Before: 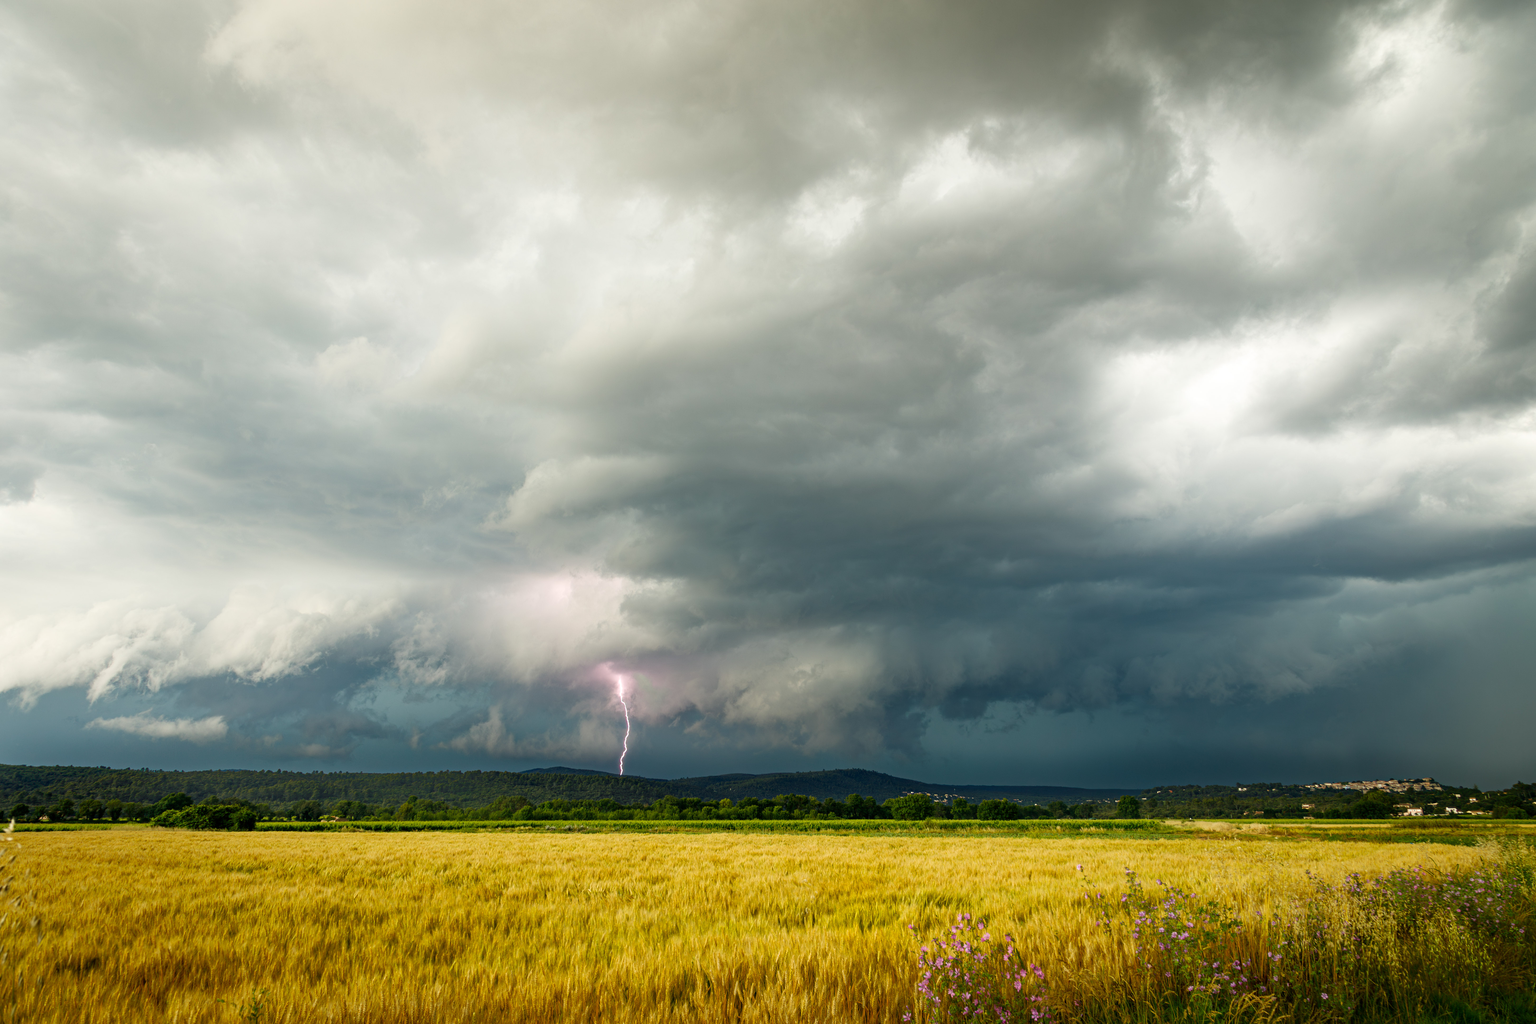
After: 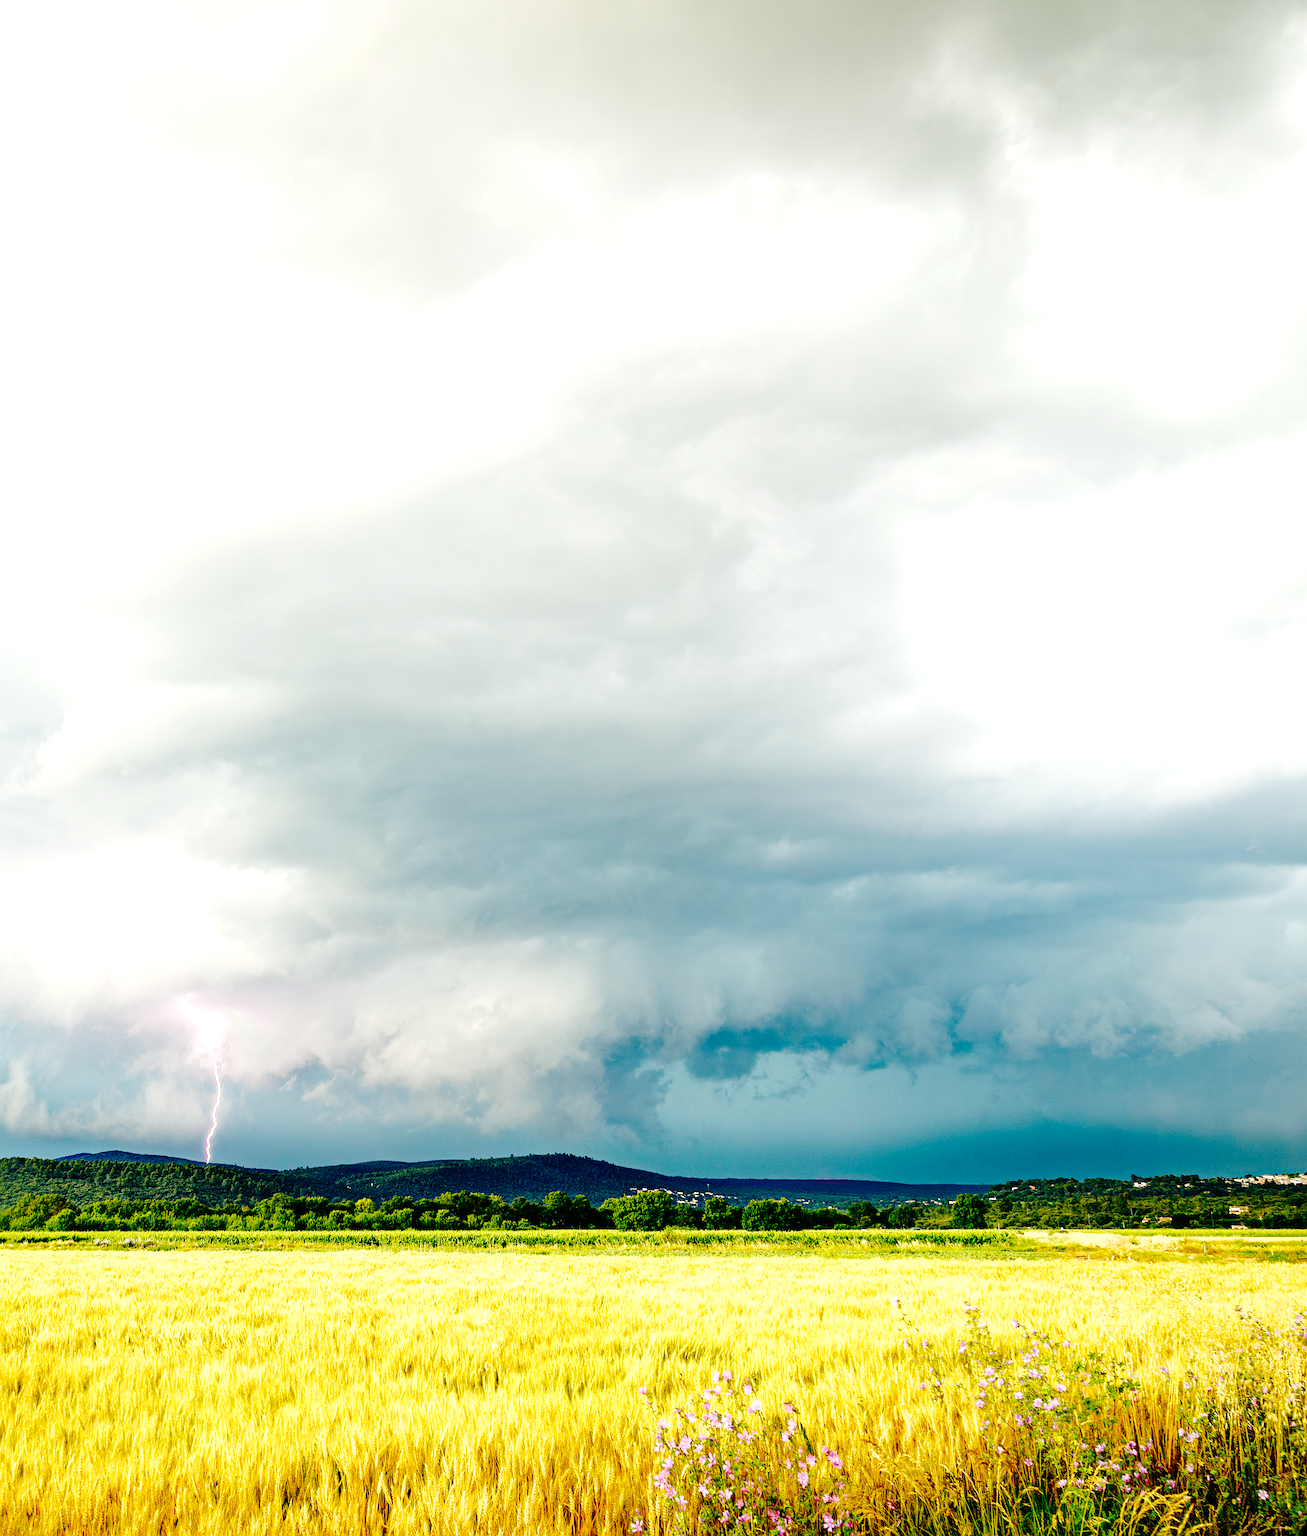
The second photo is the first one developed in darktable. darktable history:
base curve: curves: ch0 [(0, 0) (0.036, 0.01) (0.123, 0.254) (0.258, 0.504) (0.507, 0.748) (1, 1)], preserve colors none
exposure: black level correction 0, exposure 1.1 EV, compensate highlight preservation false
sharpen: on, module defaults
crop: left 31.433%, top 0.001%, right 11.811%
contrast brightness saturation: contrast 0.015, saturation -0.048
